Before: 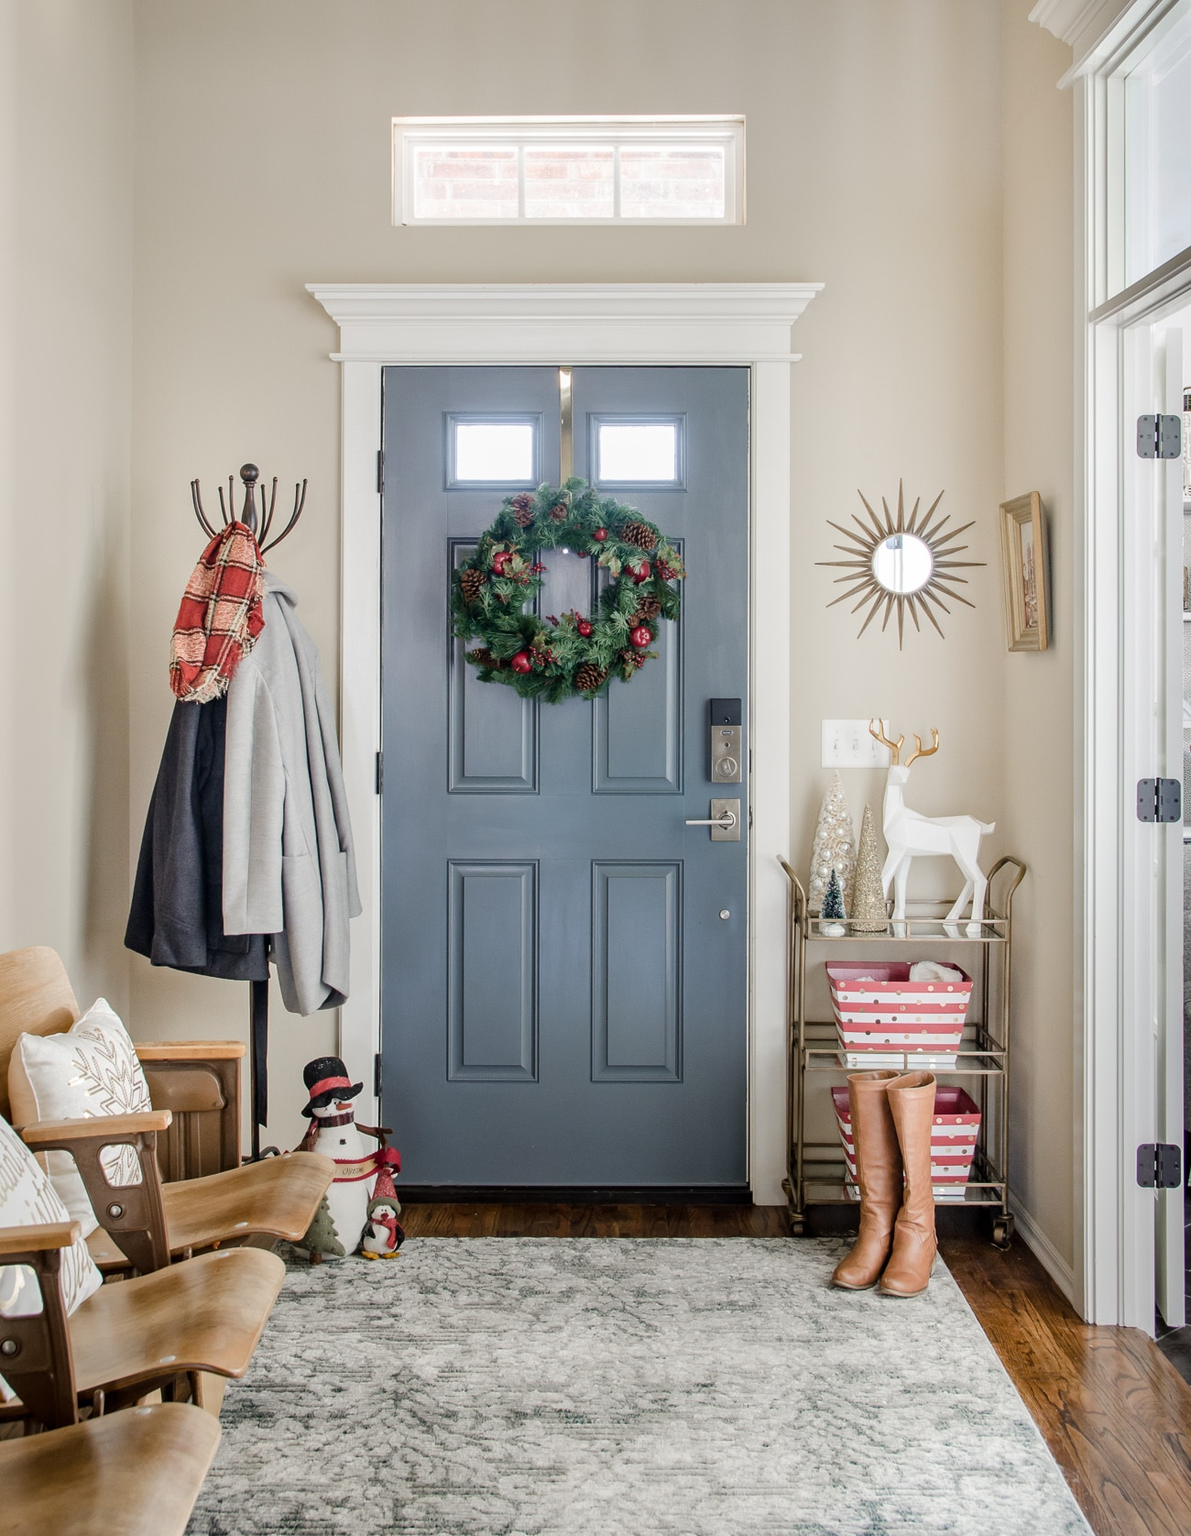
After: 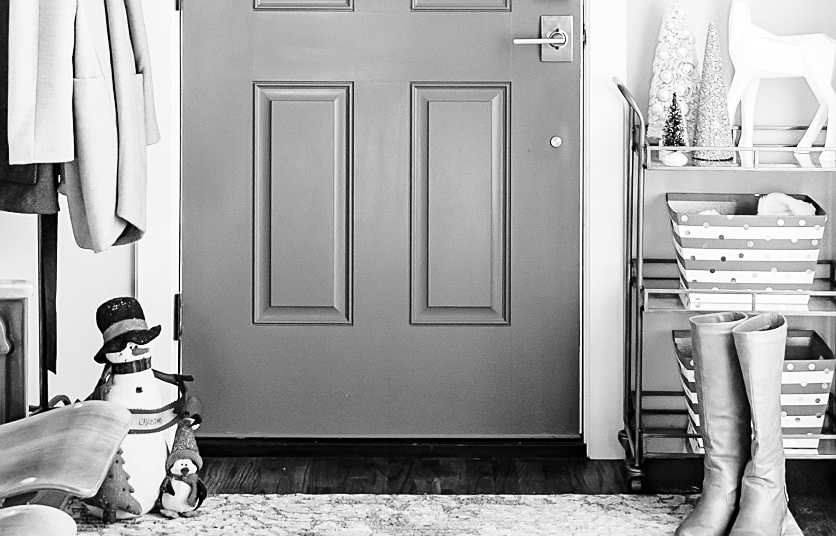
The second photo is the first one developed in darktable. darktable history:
base curve: curves: ch0 [(0, 0) (0.028, 0.03) (0.121, 0.232) (0.46, 0.748) (0.859, 0.968) (1, 1)], preserve colors none
sharpen: on, module defaults
color balance: mode lift, gamma, gain (sRGB), lift [0.997, 0.979, 1.021, 1.011], gamma [1, 1.084, 0.916, 0.998], gain [1, 0.87, 1.13, 1.101], contrast 4.55%, contrast fulcrum 38.24%, output saturation 104.09%
monochrome: on, module defaults
crop: left 18.091%, top 51.13%, right 17.525%, bottom 16.85%
tone equalizer: on, module defaults
